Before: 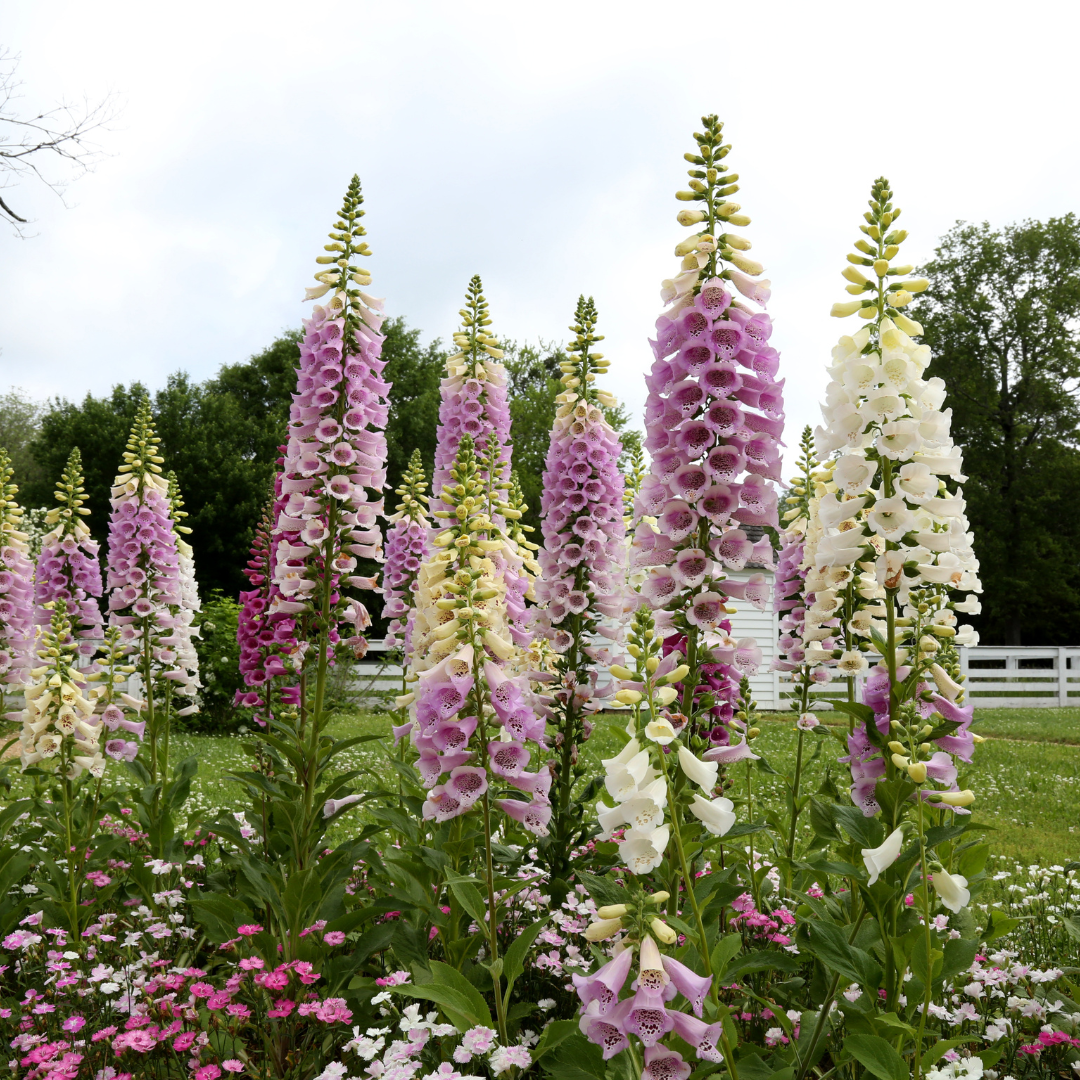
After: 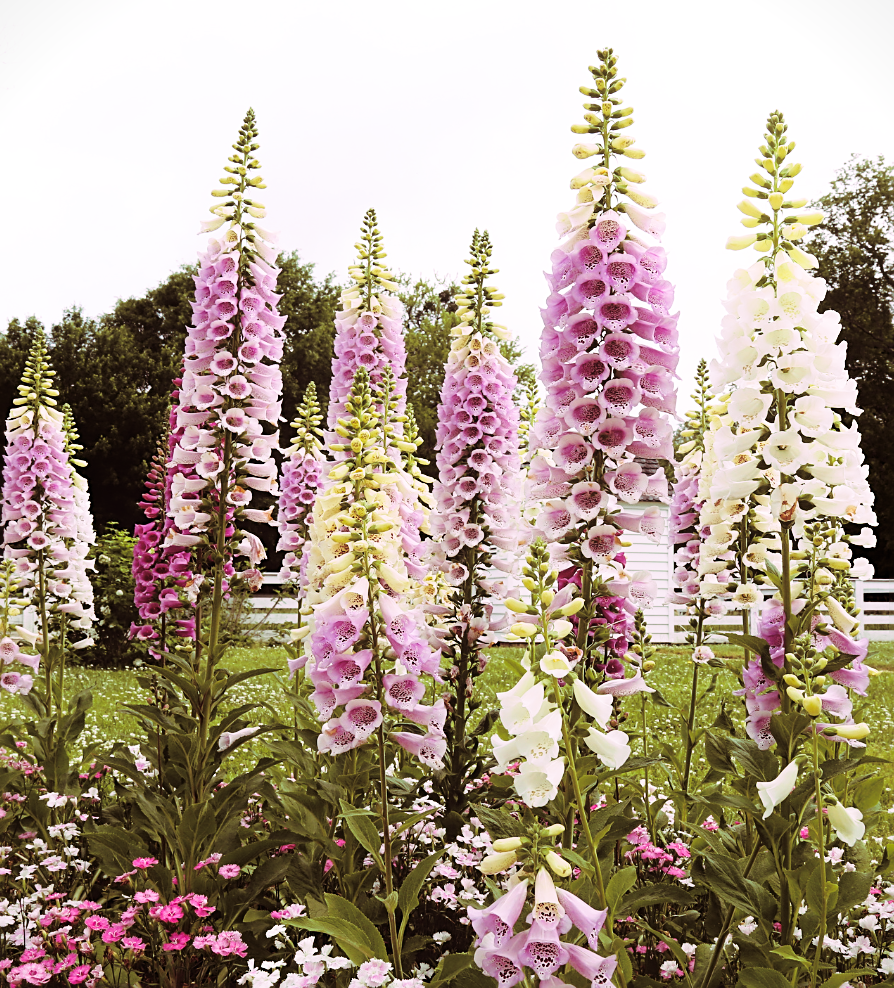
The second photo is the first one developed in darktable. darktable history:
crop: left 9.807%, top 6.259%, right 7.334%, bottom 2.177%
base curve: curves: ch0 [(0, 0) (0.028, 0.03) (0.121, 0.232) (0.46, 0.748) (0.859, 0.968) (1, 1)], preserve colors none
sharpen: on, module defaults
split-toning: highlights › hue 298.8°, highlights › saturation 0.73, compress 41.76%
vignetting: fall-off start 116.67%, fall-off radius 59.26%, brightness -0.31, saturation -0.056
contrast equalizer: octaves 7, y [[0.6 ×6], [0.55 ×6], [0 ×6], [0 ×6], [0 ×6]], mix -0.3
